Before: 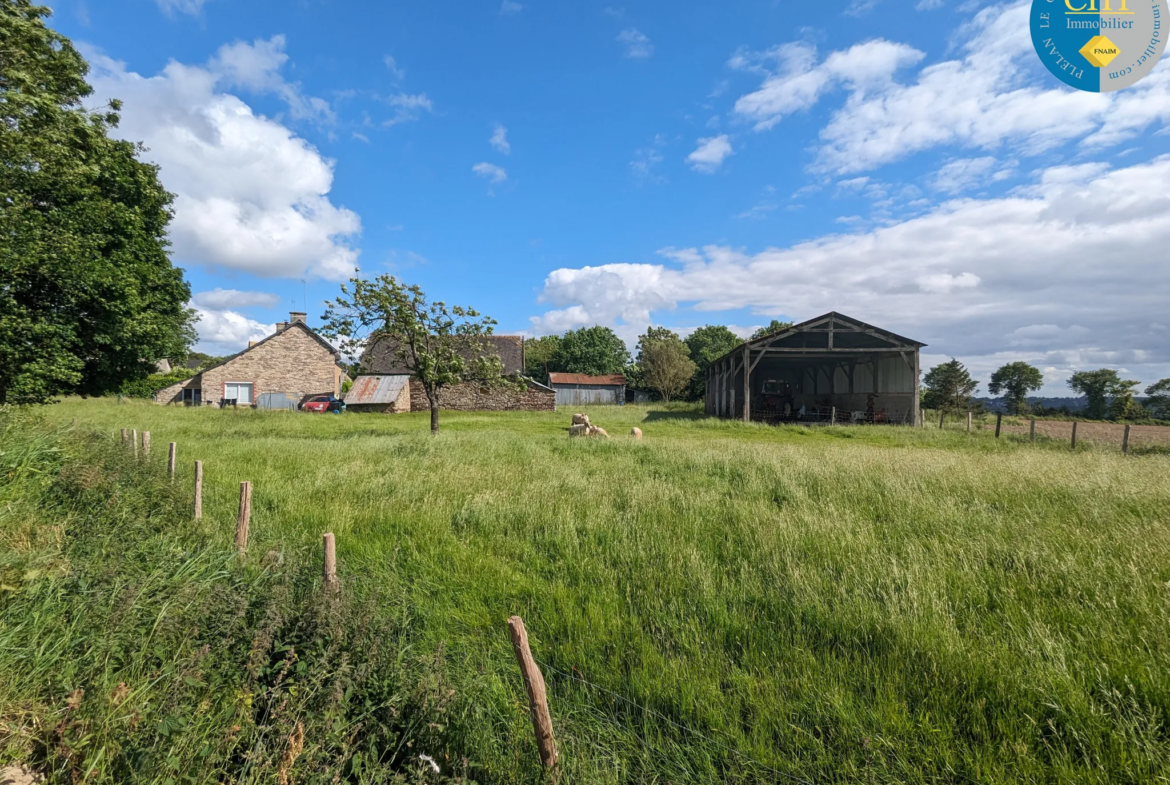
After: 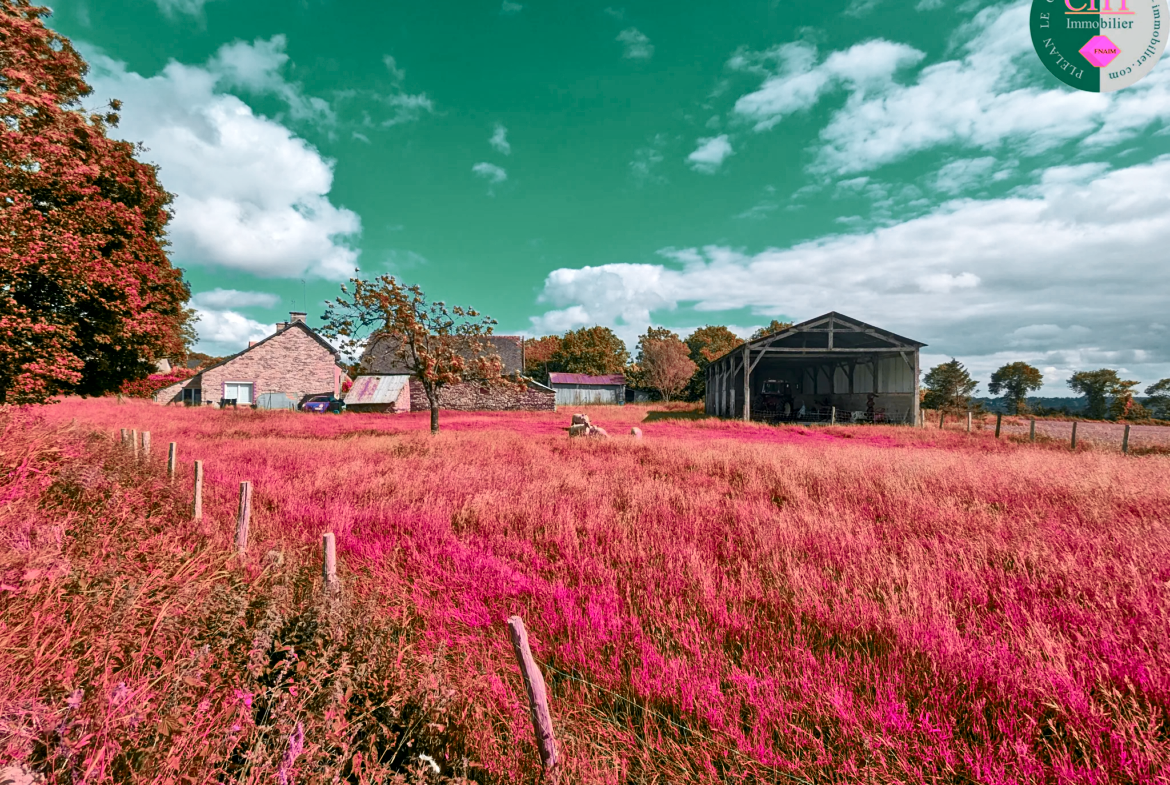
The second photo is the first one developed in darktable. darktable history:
color zones: curves: ch0 [(0.826, 0.353)]; ch1 [(0.242, 0.647) (0.889, 0.342)]; ch2 [(0.246, 0.089) (0.969, 0.068)]
contrast brightness saturation: contrast 0.294
tone equalizer: -7 EV 0.143 EV, -6 EV 0.562 EV, -5 EV 1.15 EV, -4 EV 1.3 EV, -3 EV 1.16 EV, -2 EV 0.6 EV, -1 EV 0.146 EV
local contrast: mode bilateral grid, contrast 21, coarseness 49, detail 120%, midtone range 0.2
